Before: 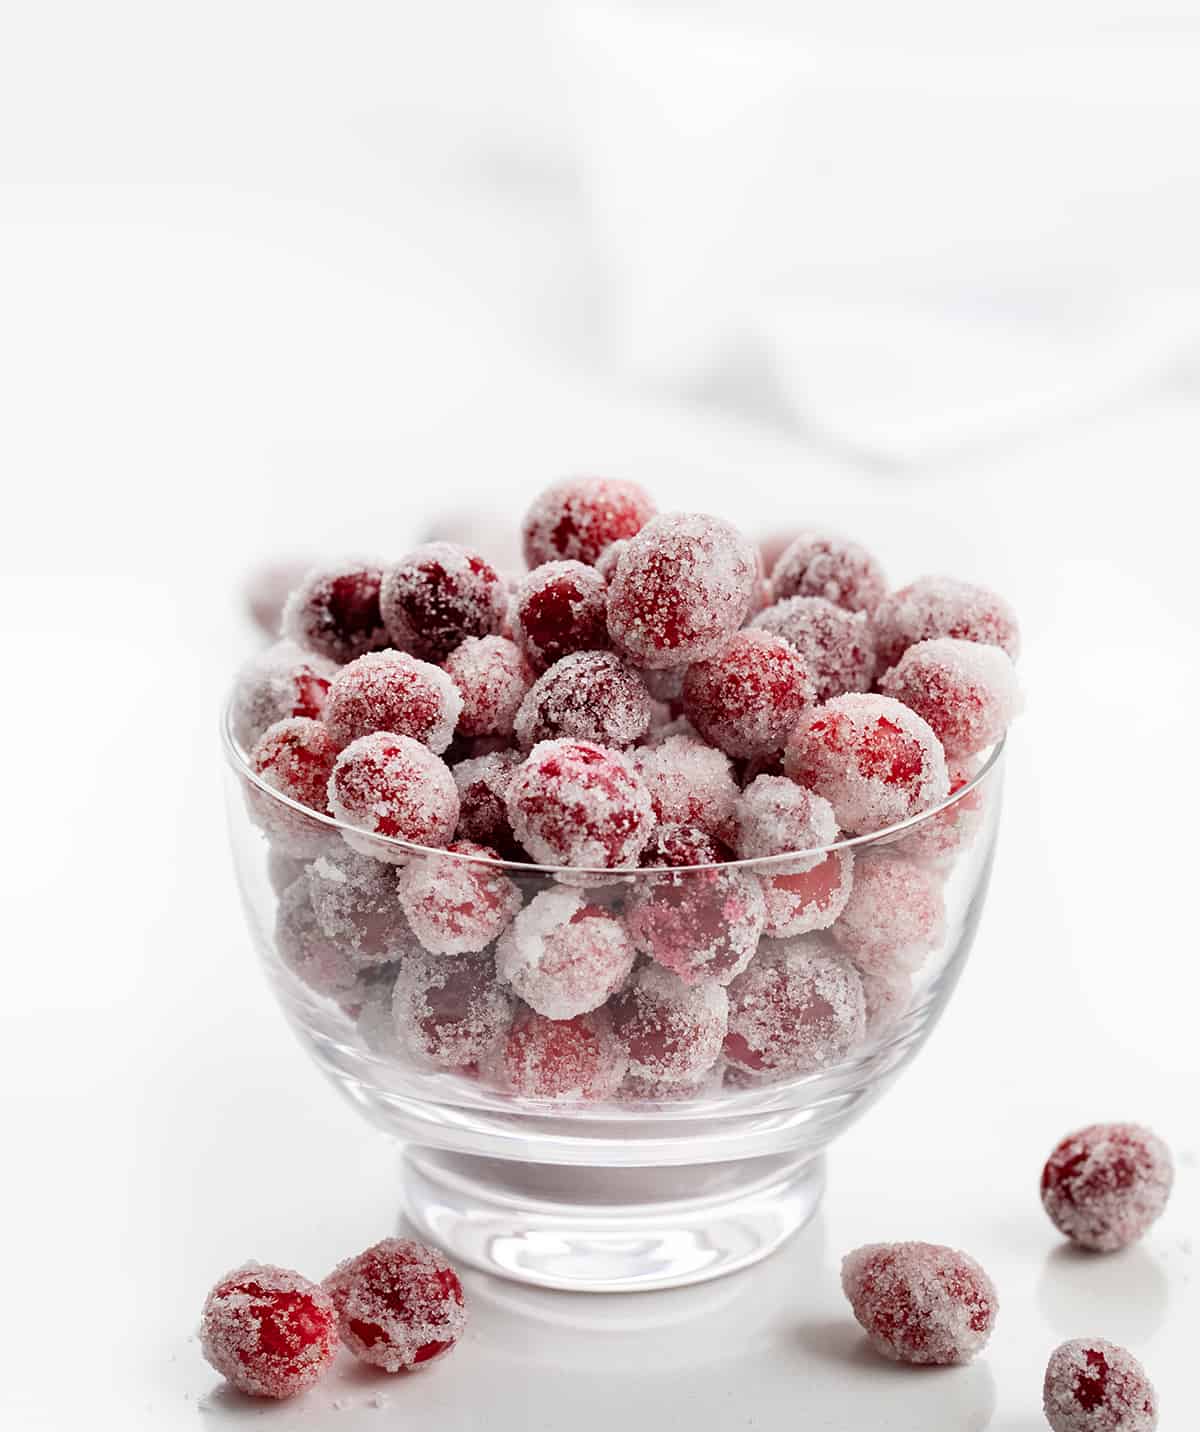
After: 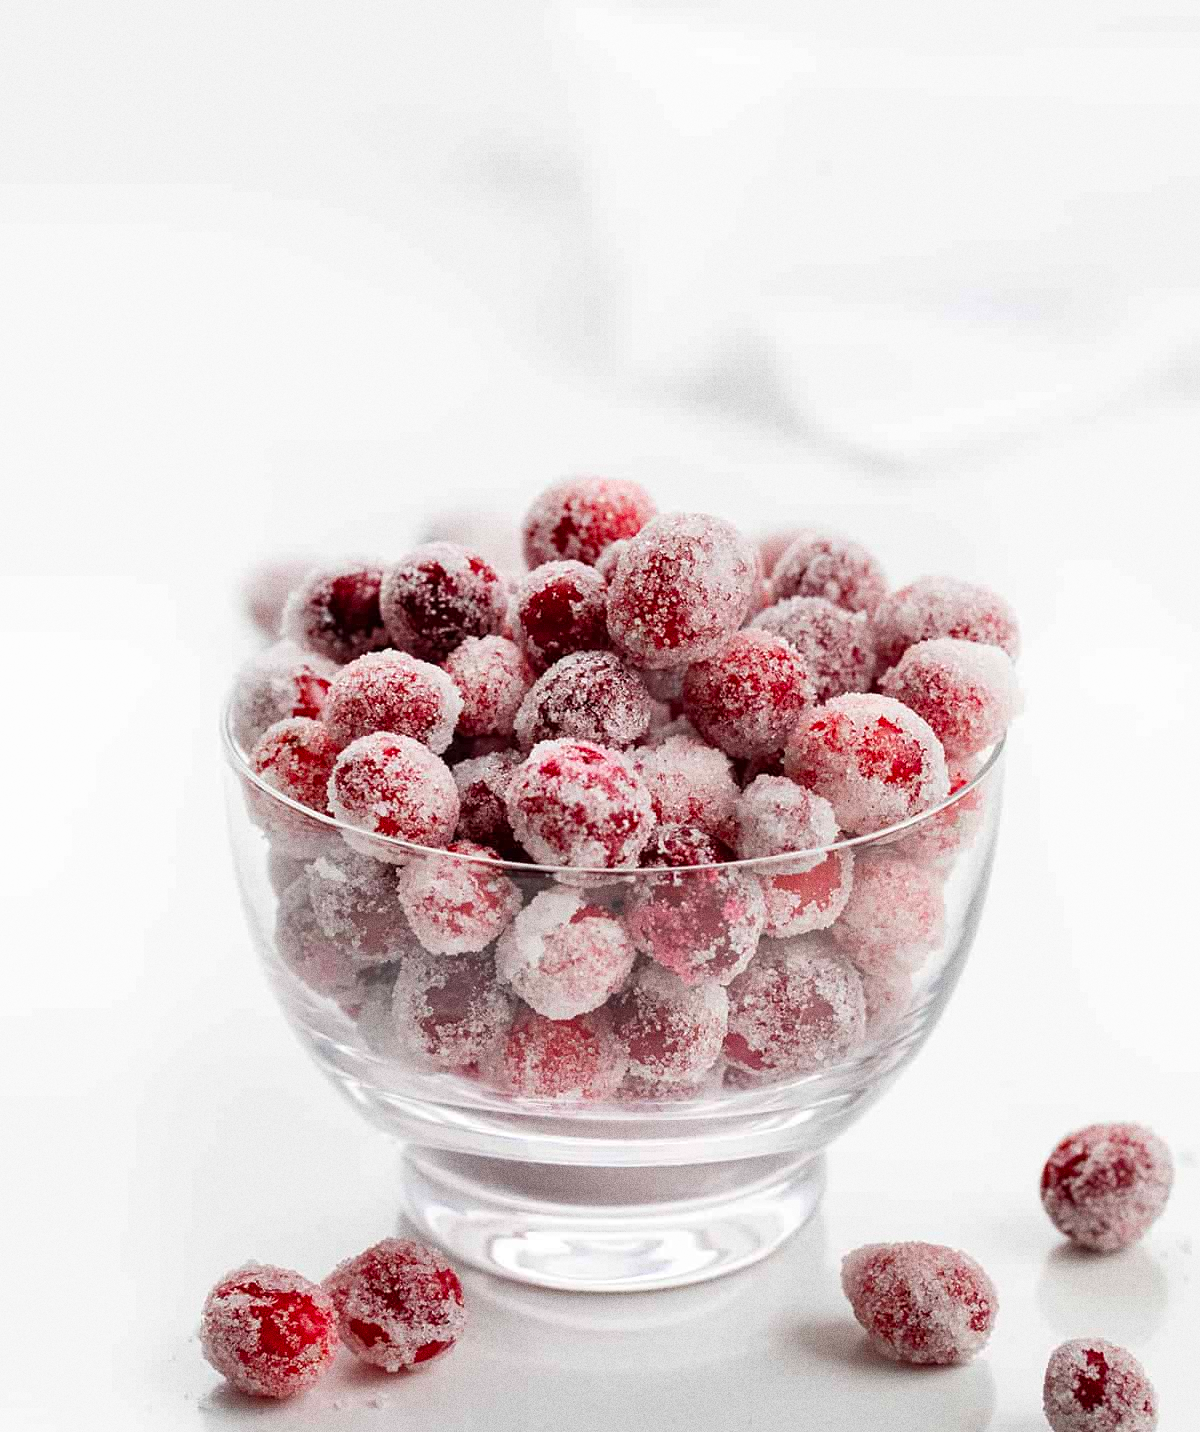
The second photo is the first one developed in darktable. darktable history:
grain: coarseness 0.09 ISO, strength 40%
tone equalizer: -8 EV 0.06 EV, smoothing diameter 25%, edges refinement/feathering 10, preserve details guided filter
